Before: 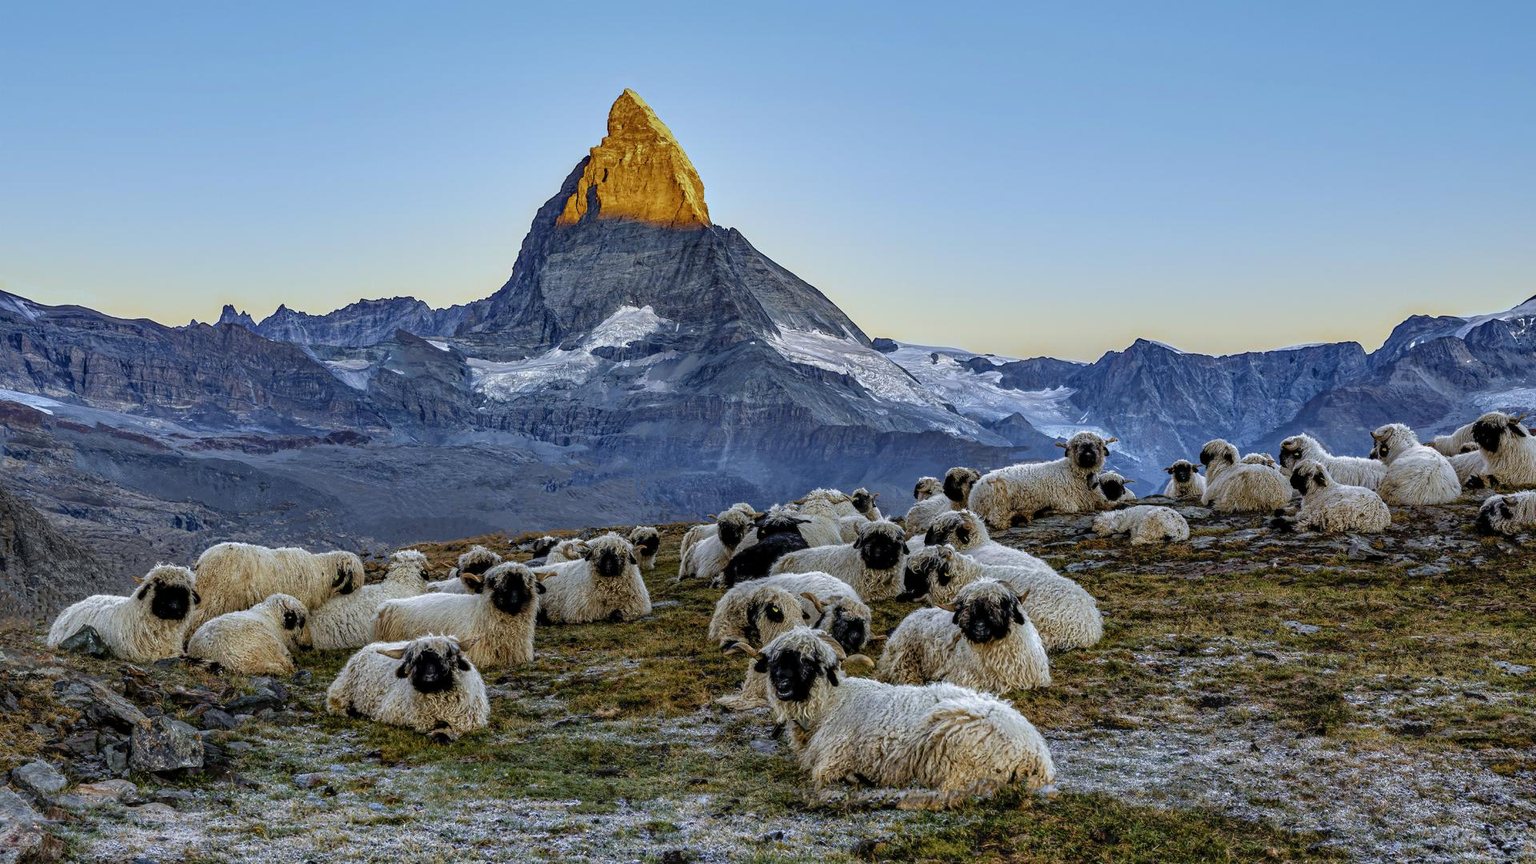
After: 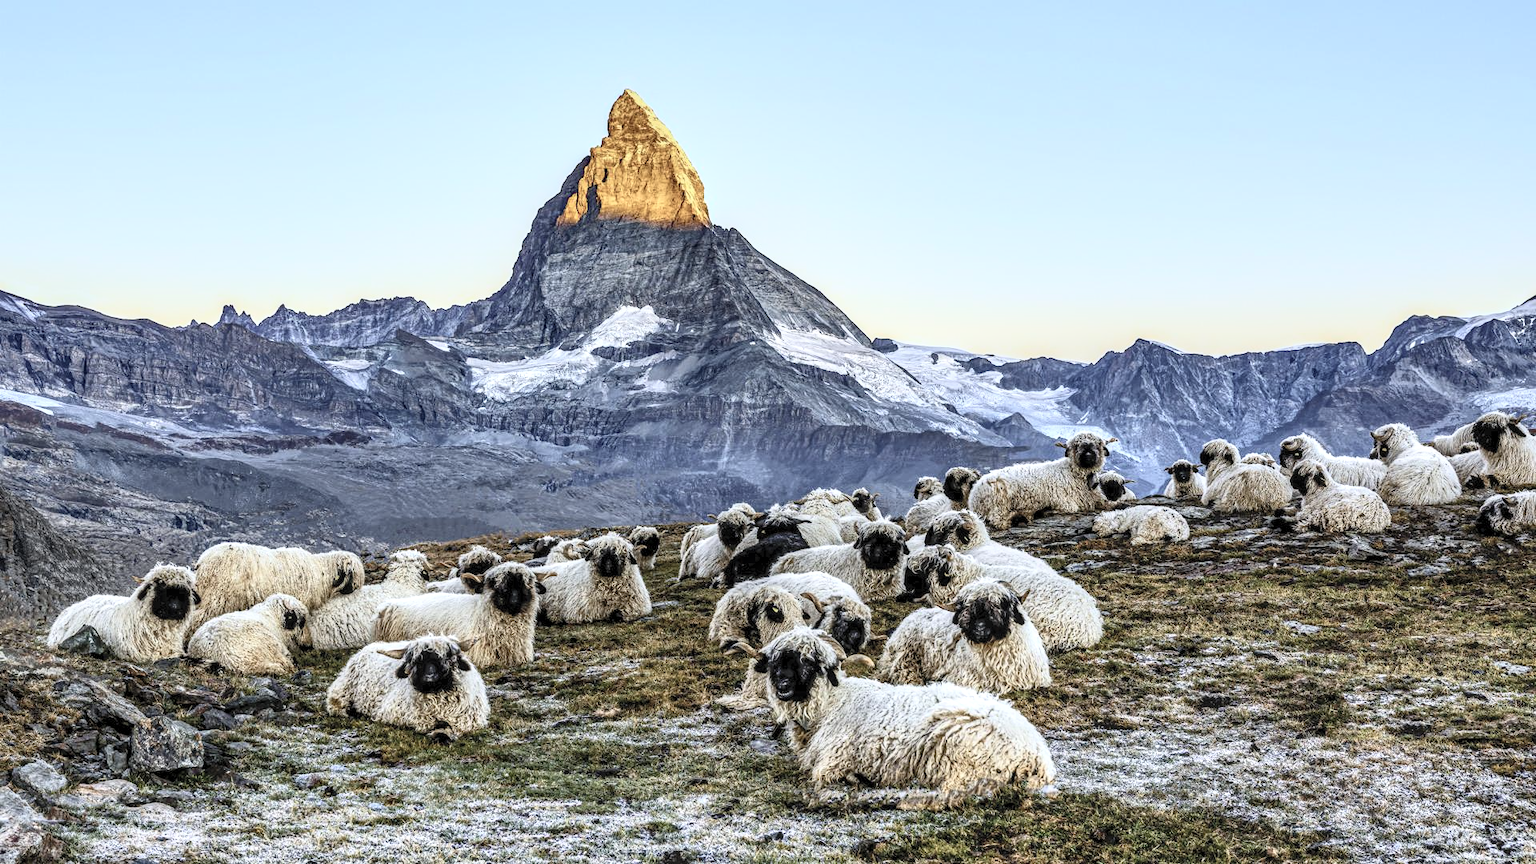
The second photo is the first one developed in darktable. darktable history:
contrast brightness saturation: contrast 0.43, brightness 0.552, saturation -0.206
local contrast: detail 130%
